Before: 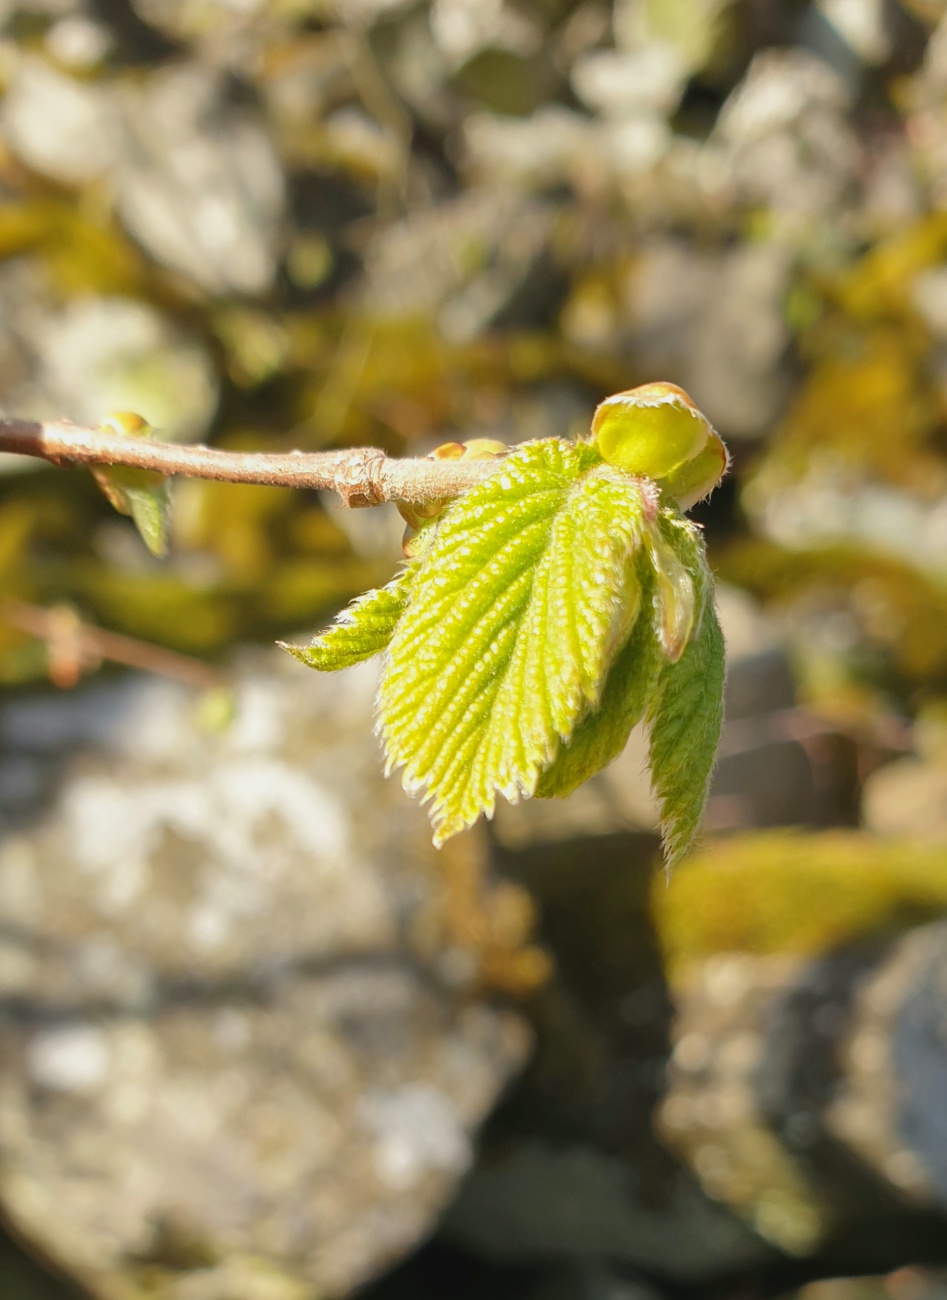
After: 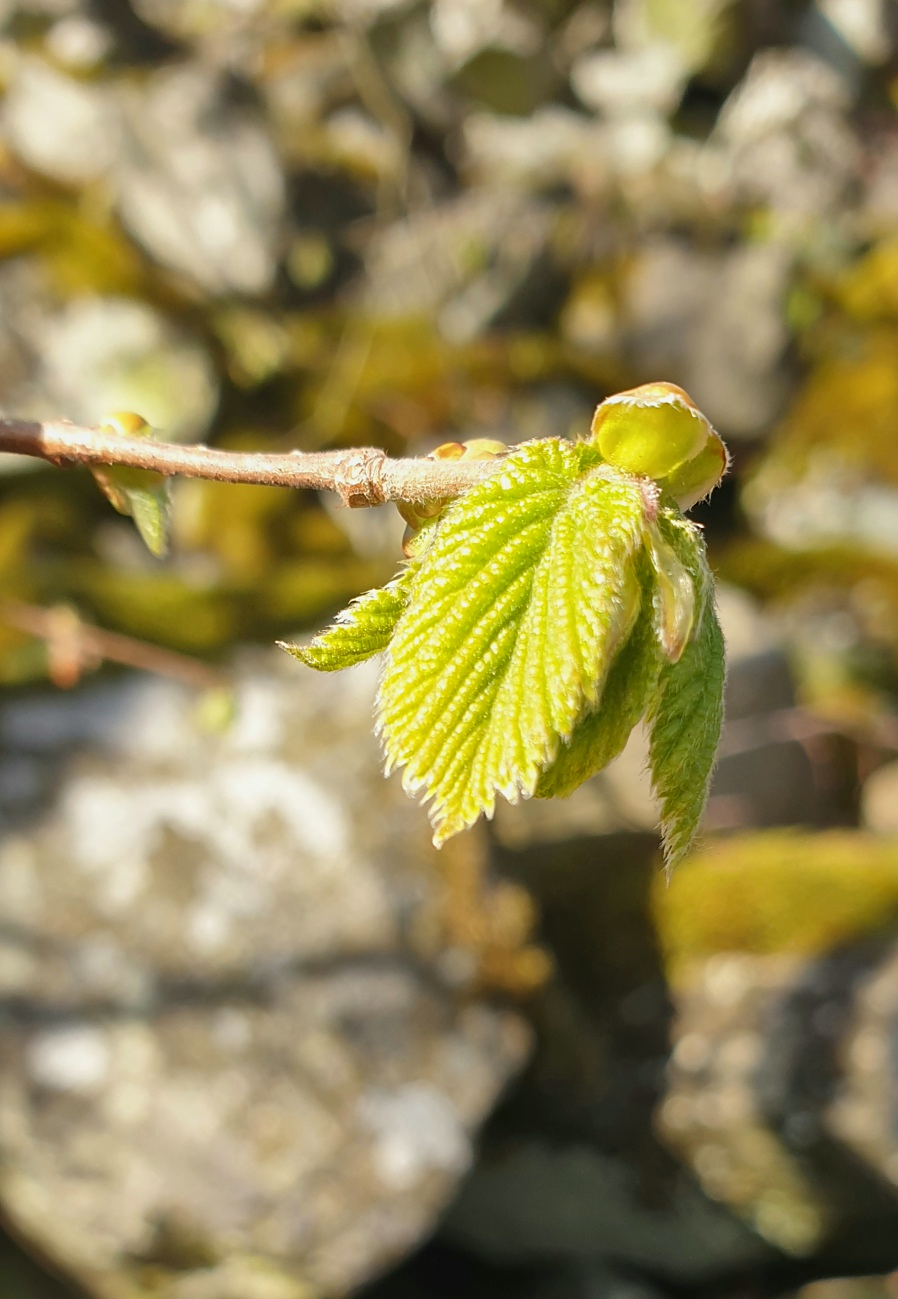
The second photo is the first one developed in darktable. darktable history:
sharpen: radius 1.559, amount 0.373, threshold 1.271
crop and rotate: right 5.167%
local contrast: mode bilateral grid, contrast 20, coarseness 50, detail 120%, midtone range 0.2
rotate and perspective: automatic cropping original format, crop left 0, crop top 0
